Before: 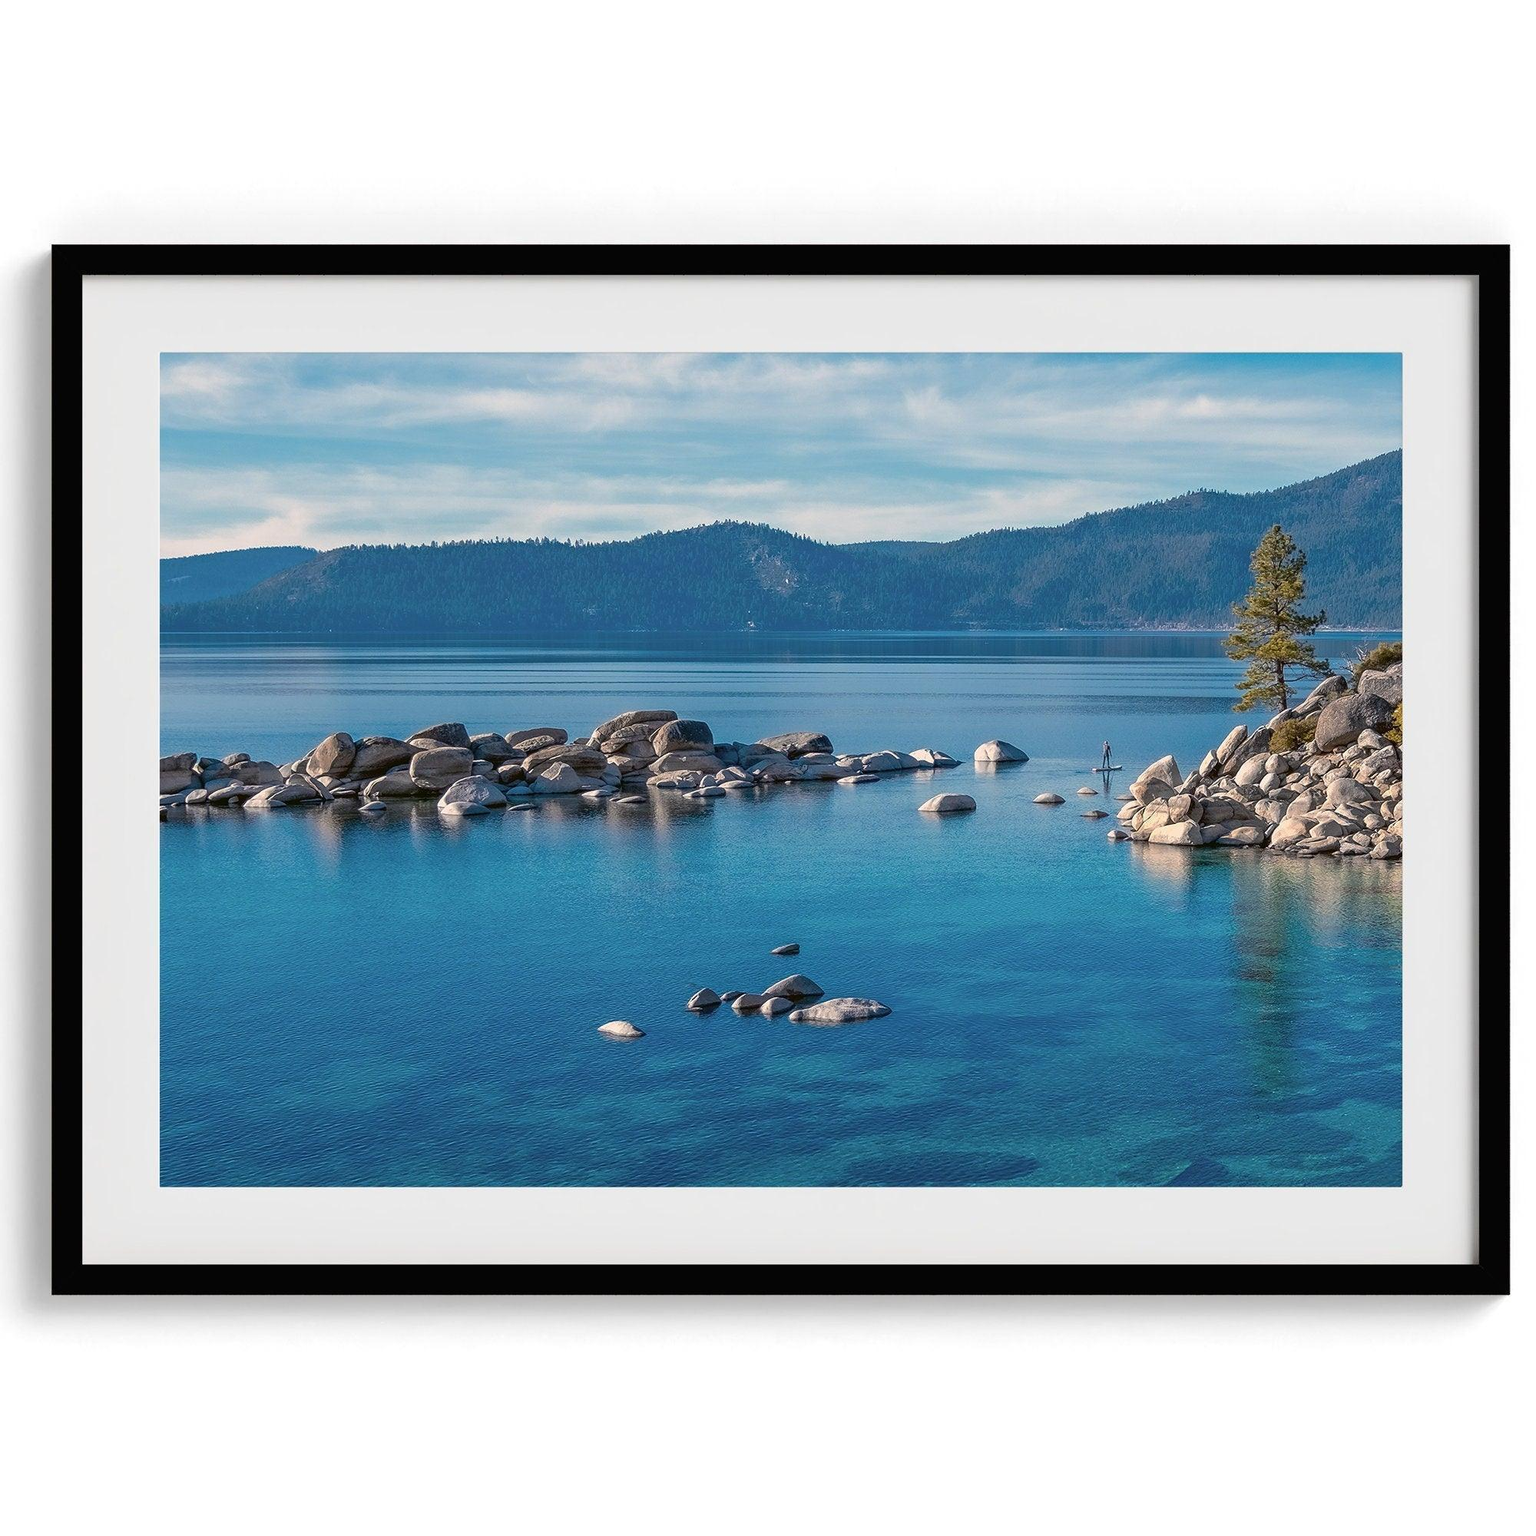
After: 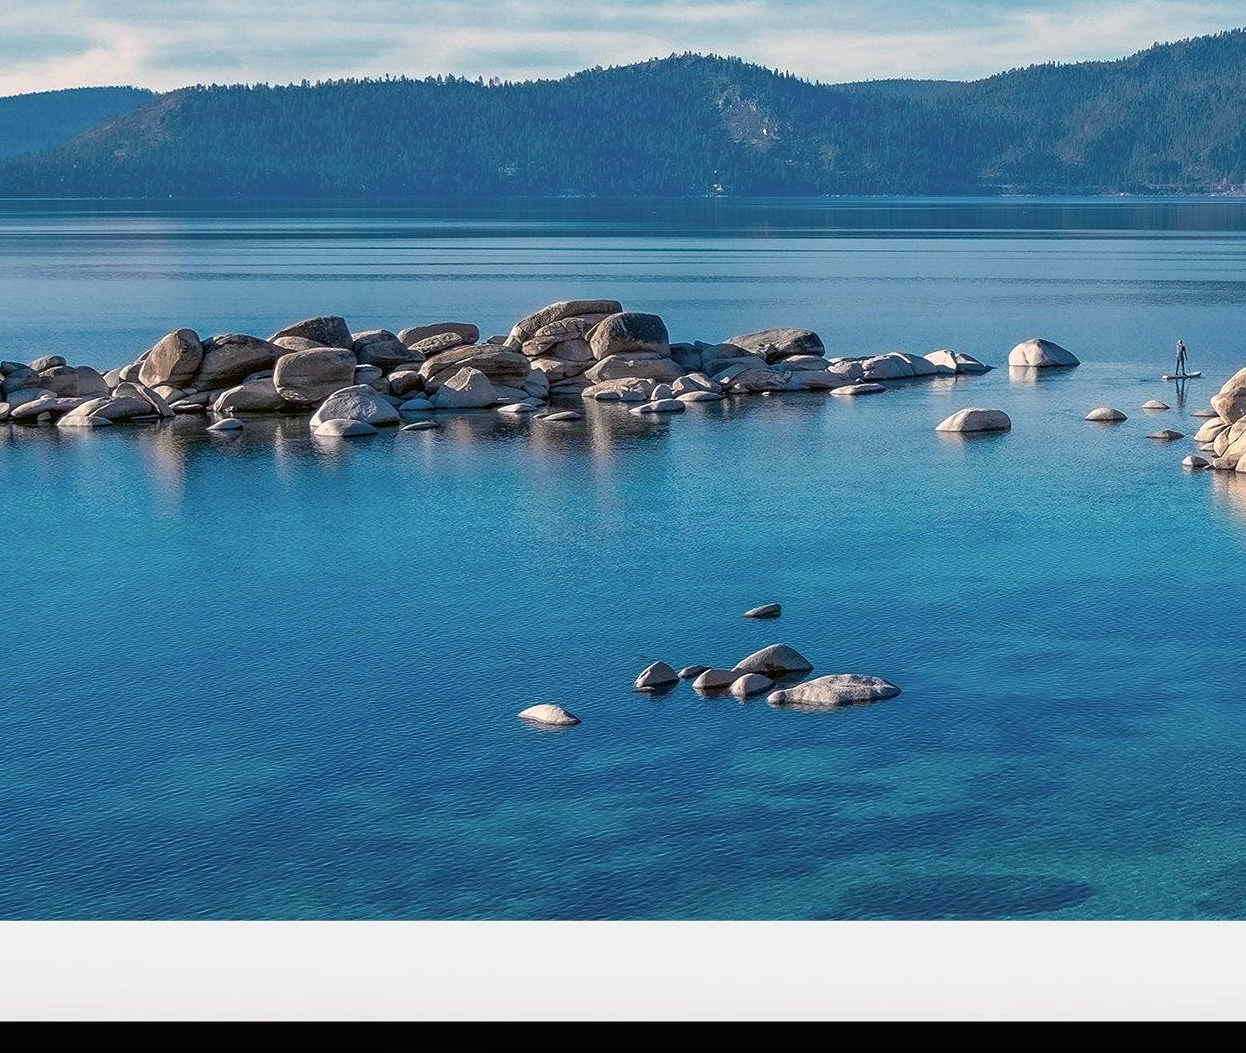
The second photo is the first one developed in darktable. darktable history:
crop: left 13.046%, top 31.267%, right 24.427%, bottom 16.071%
local contrast: highlights 106%, shadows 99%, detail 119%, midtone range 0.2
